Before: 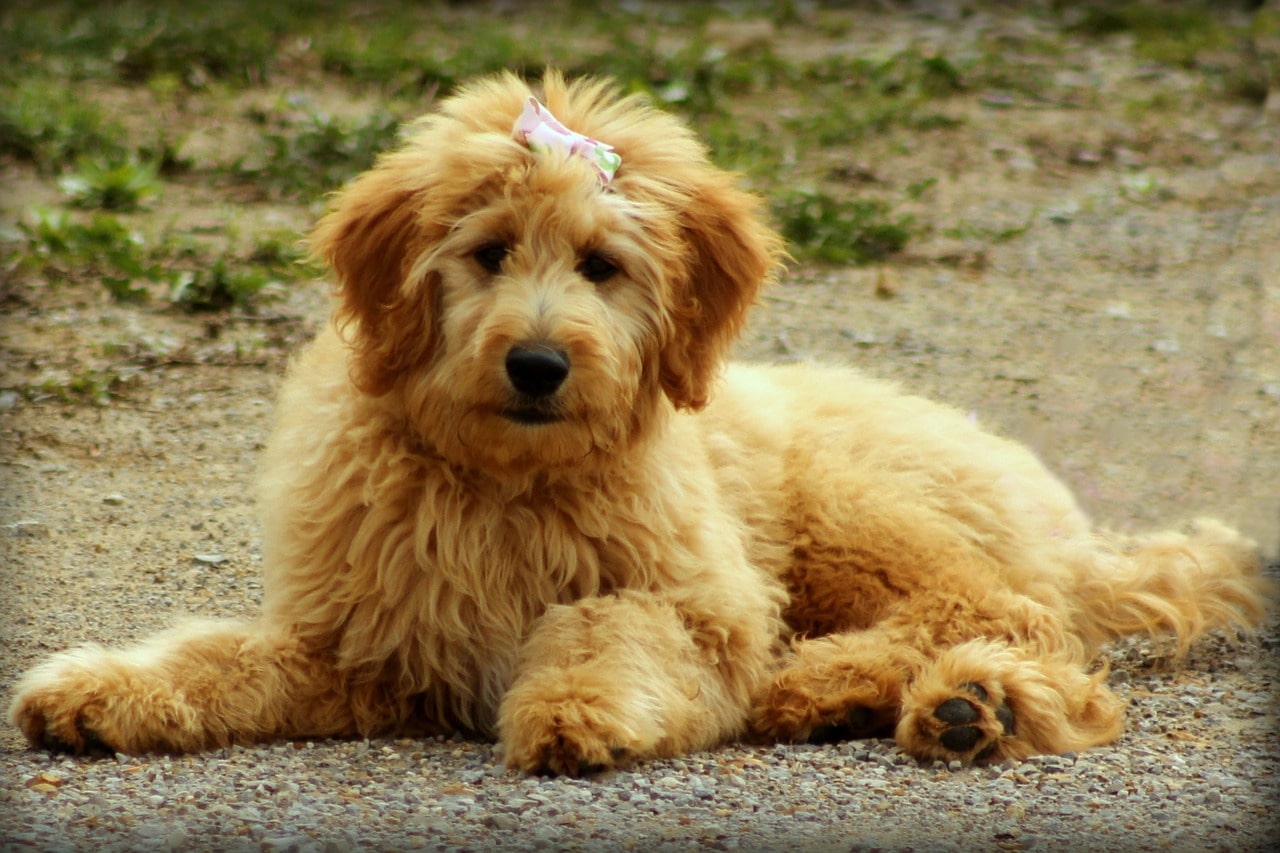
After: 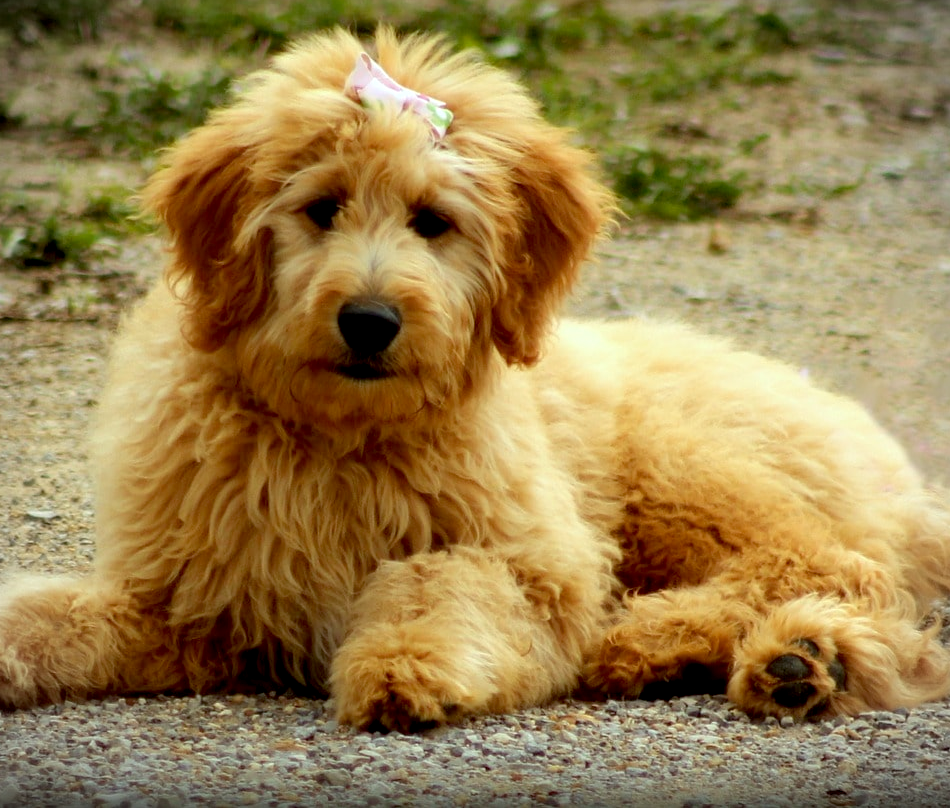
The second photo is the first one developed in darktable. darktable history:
shadows and highlights: radius 93.07, shadows -14.46, white point adjustment 0.23, highlights 31.48, compress 48.23%, highlights color adjustment 52.79%, soften with gaussian
vignetting: fall-off start 91.19%
crop and rotate: left 13.15%, top 5.251%, right 12.609%
exposure: black level correction 0.009, exposure 0.119 EV, compensate highlight preservation false
